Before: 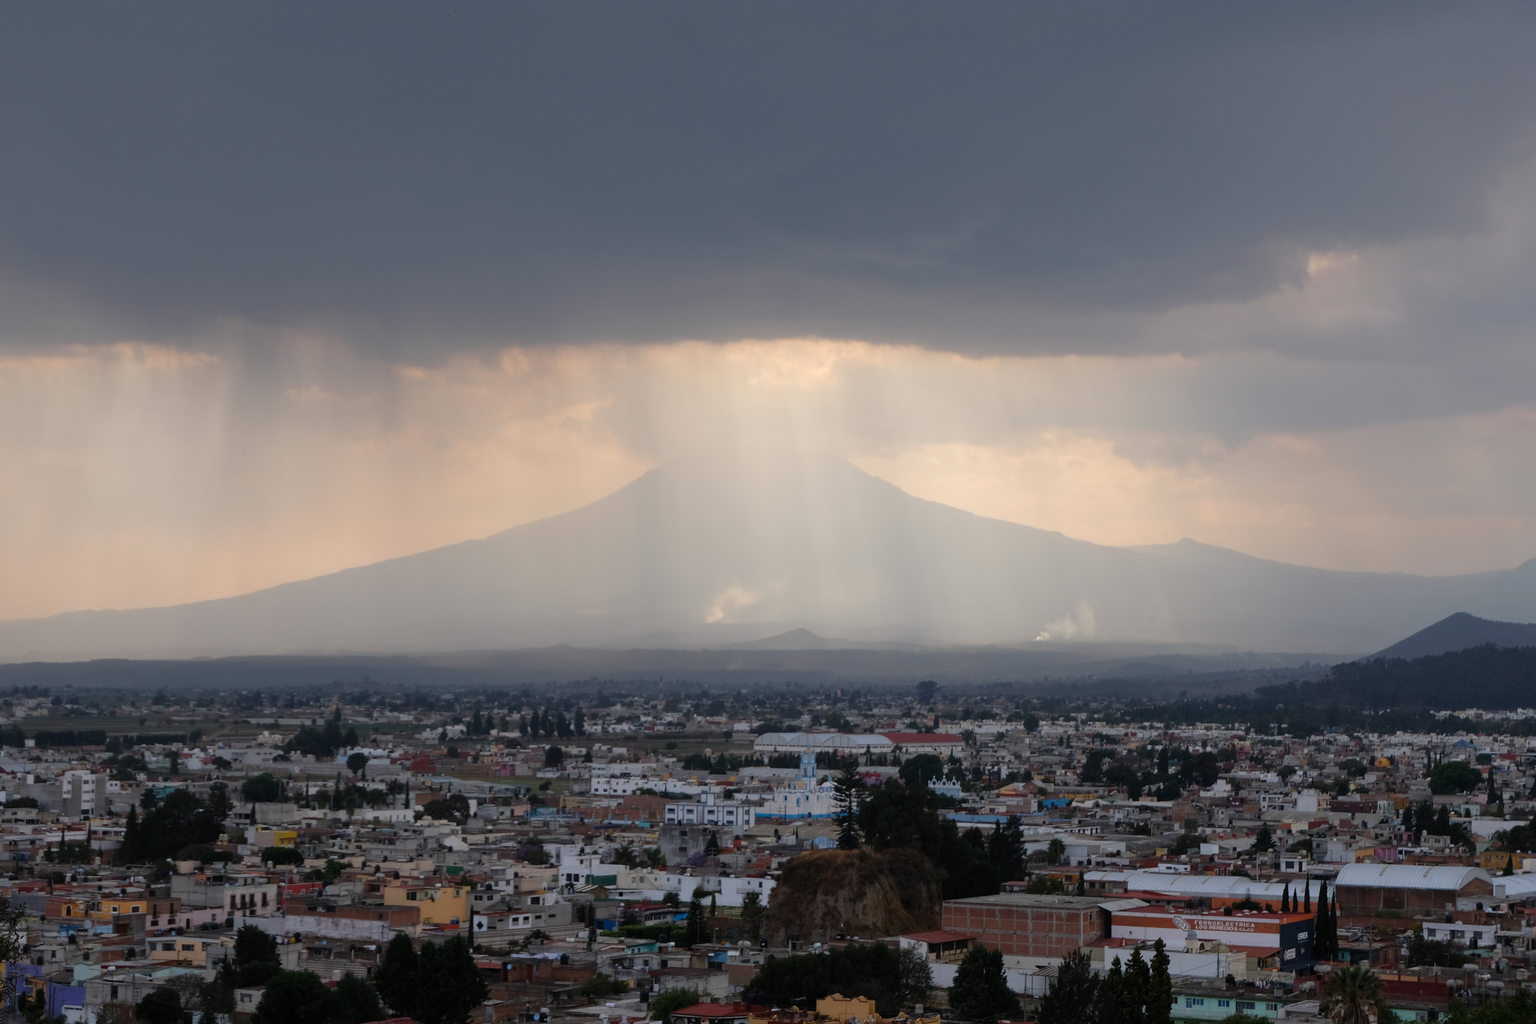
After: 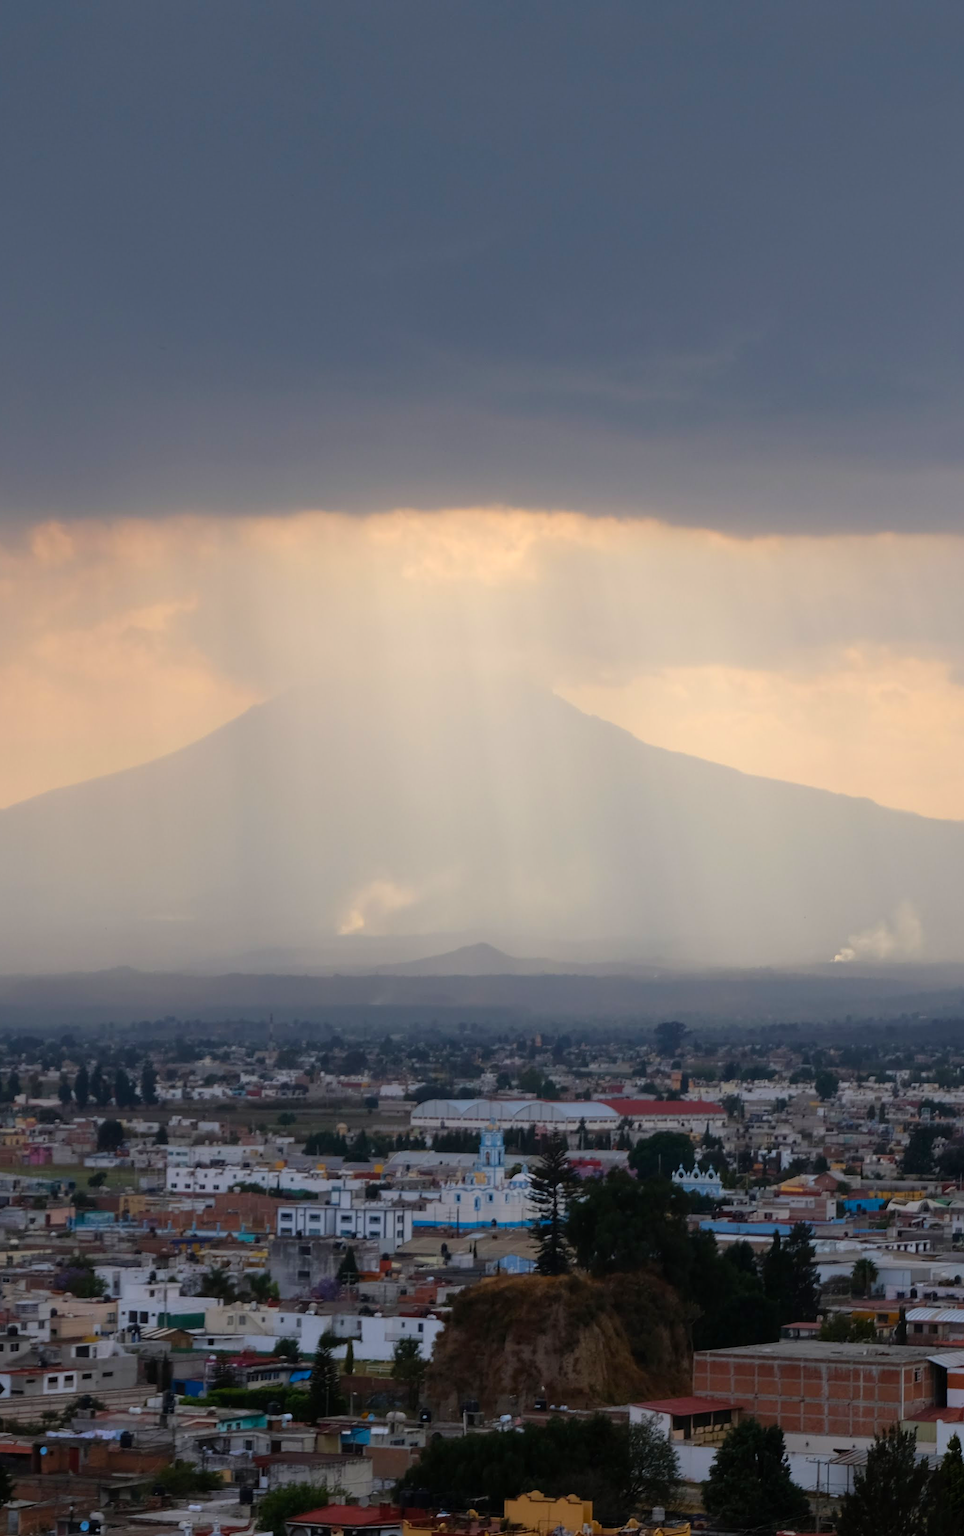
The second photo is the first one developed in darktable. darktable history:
crop: left 31.29%, right 26.873%
color balance rgb: perceptual saturation grading › global saturation 0.786%, global vibrance 45.705%
